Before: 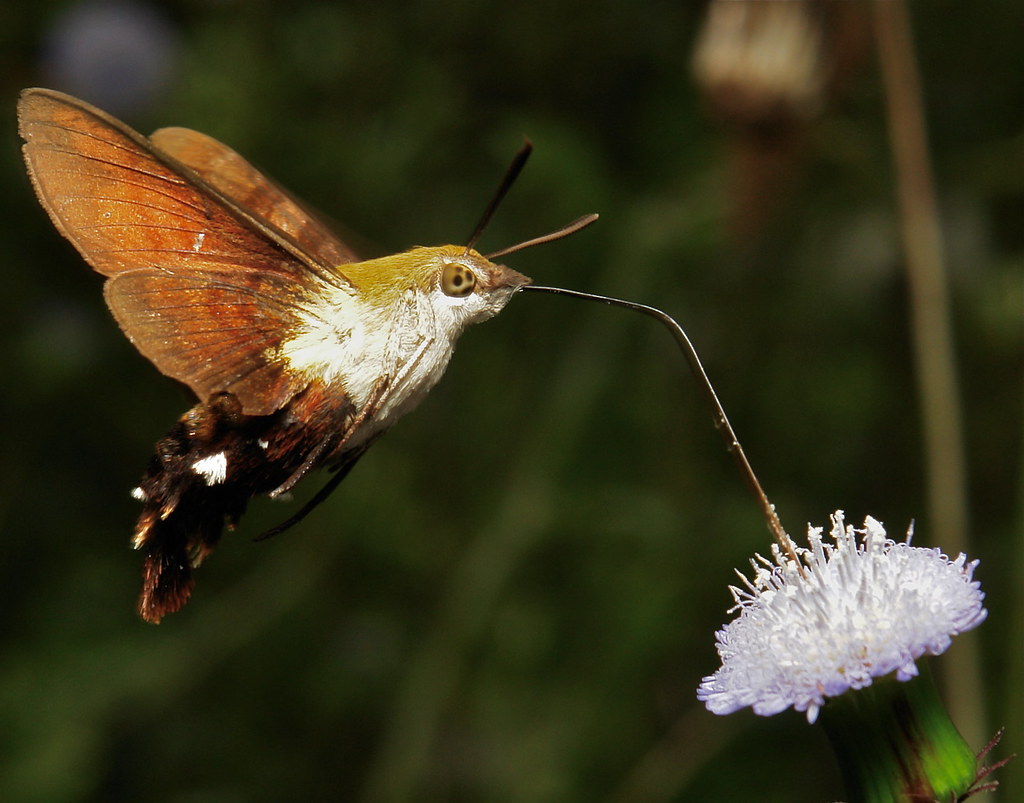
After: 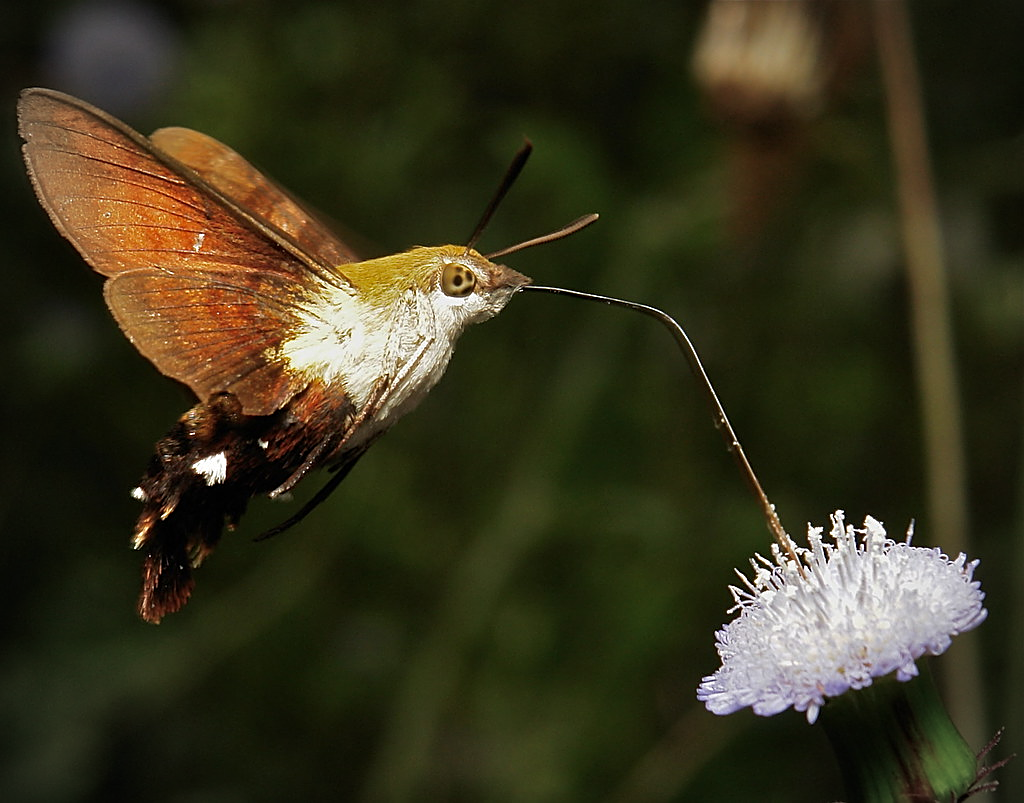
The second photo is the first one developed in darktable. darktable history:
vignetting: center (0.036, -0.094), unbound false
sharpen: on, module defaults
